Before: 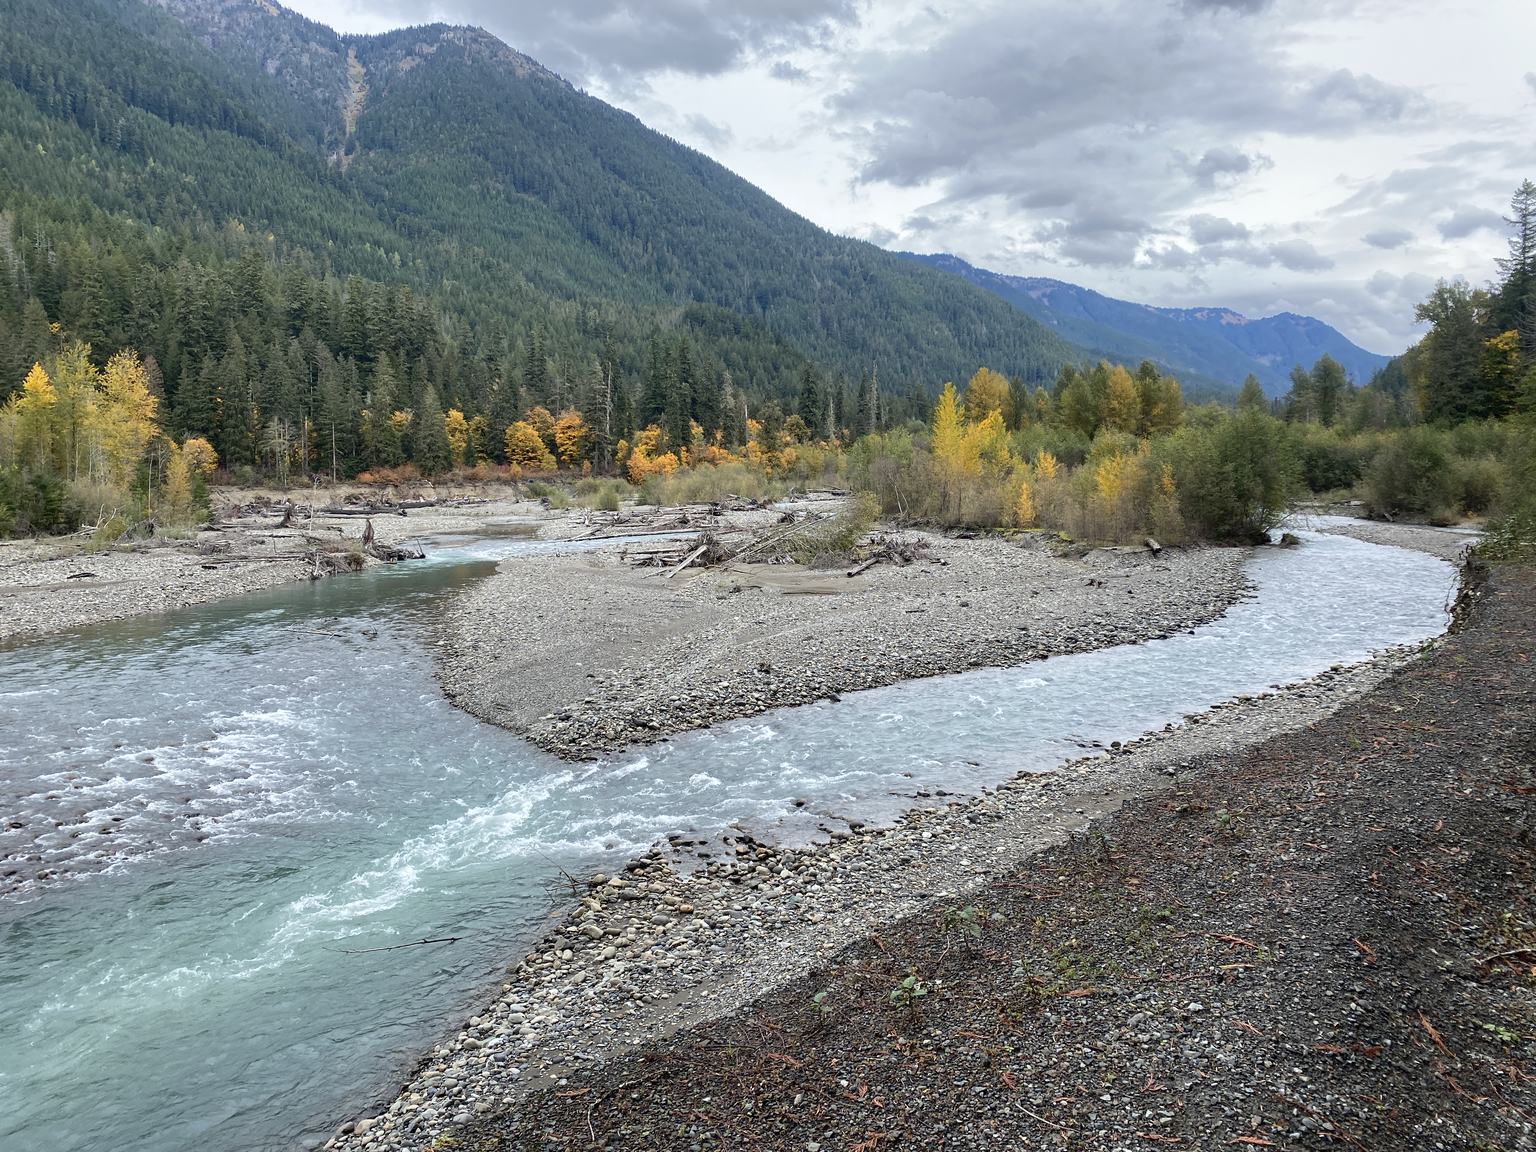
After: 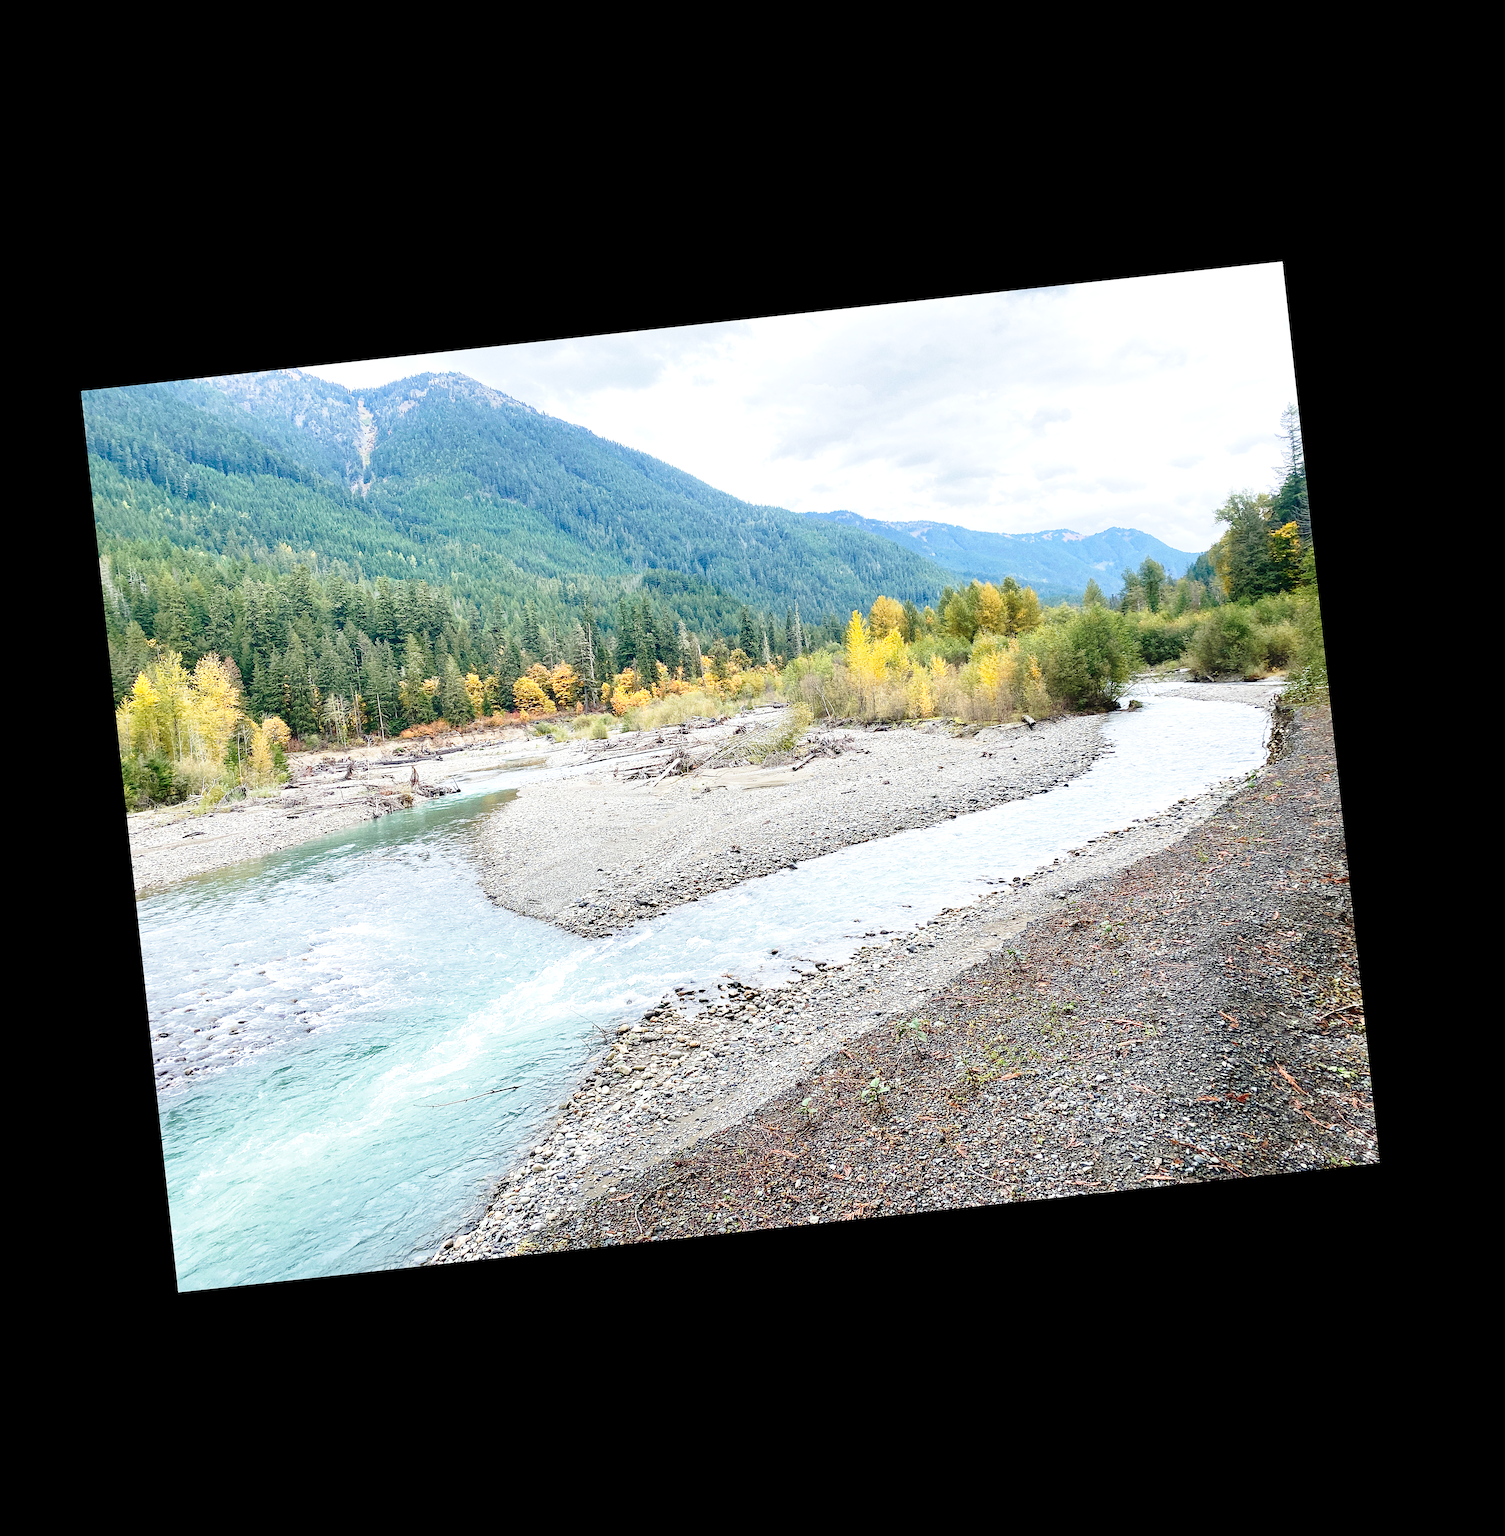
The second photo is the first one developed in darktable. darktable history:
crop and rotate: angle 19.43°, left 6.812%, right 4.125%, bottom 1.087%
sharpen: on, module defaults
exposure: exposure 0.661 EV, compensate highlight preservation false
rotate and perspective: rotation 13.27°, automatic cropping off
velvia: strength 29%
base curve: curves: ch0 [(0, 0) (0.028, 0.03) (0.121, 0.232) (0.46, 0.748) (0.859, 0.968) (1, 1)], preserve colors none
grain: coarseness 0.09 ISO
